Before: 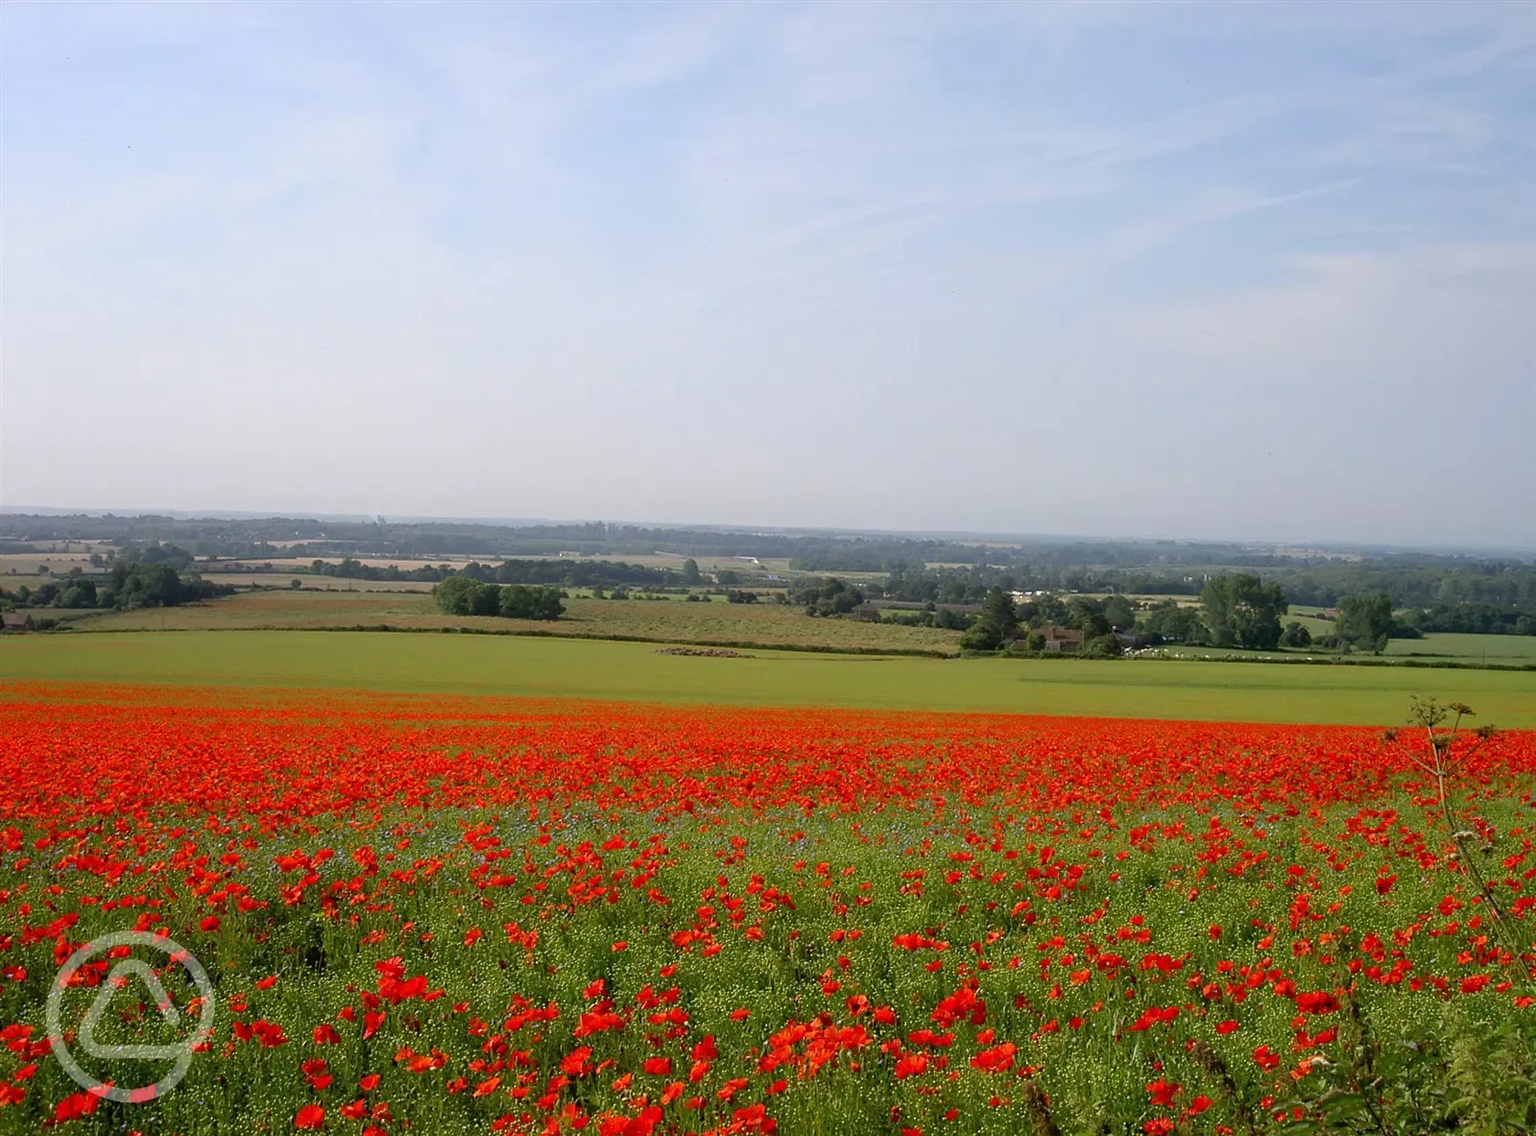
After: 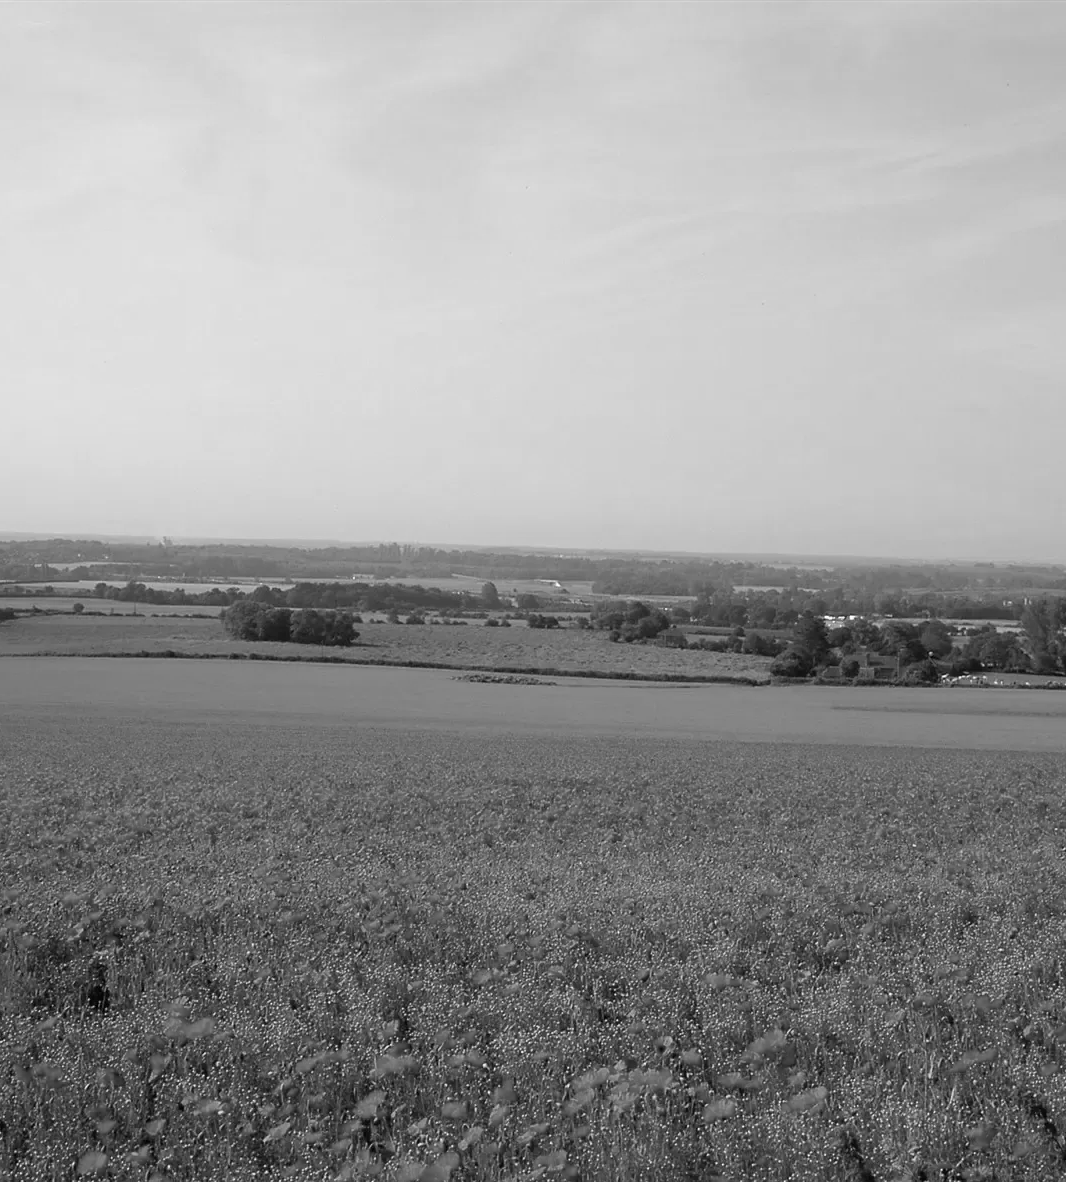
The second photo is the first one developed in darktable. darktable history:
monochrome: on, module defaults
crop and rotate: left 14.385%, right 18.948%
